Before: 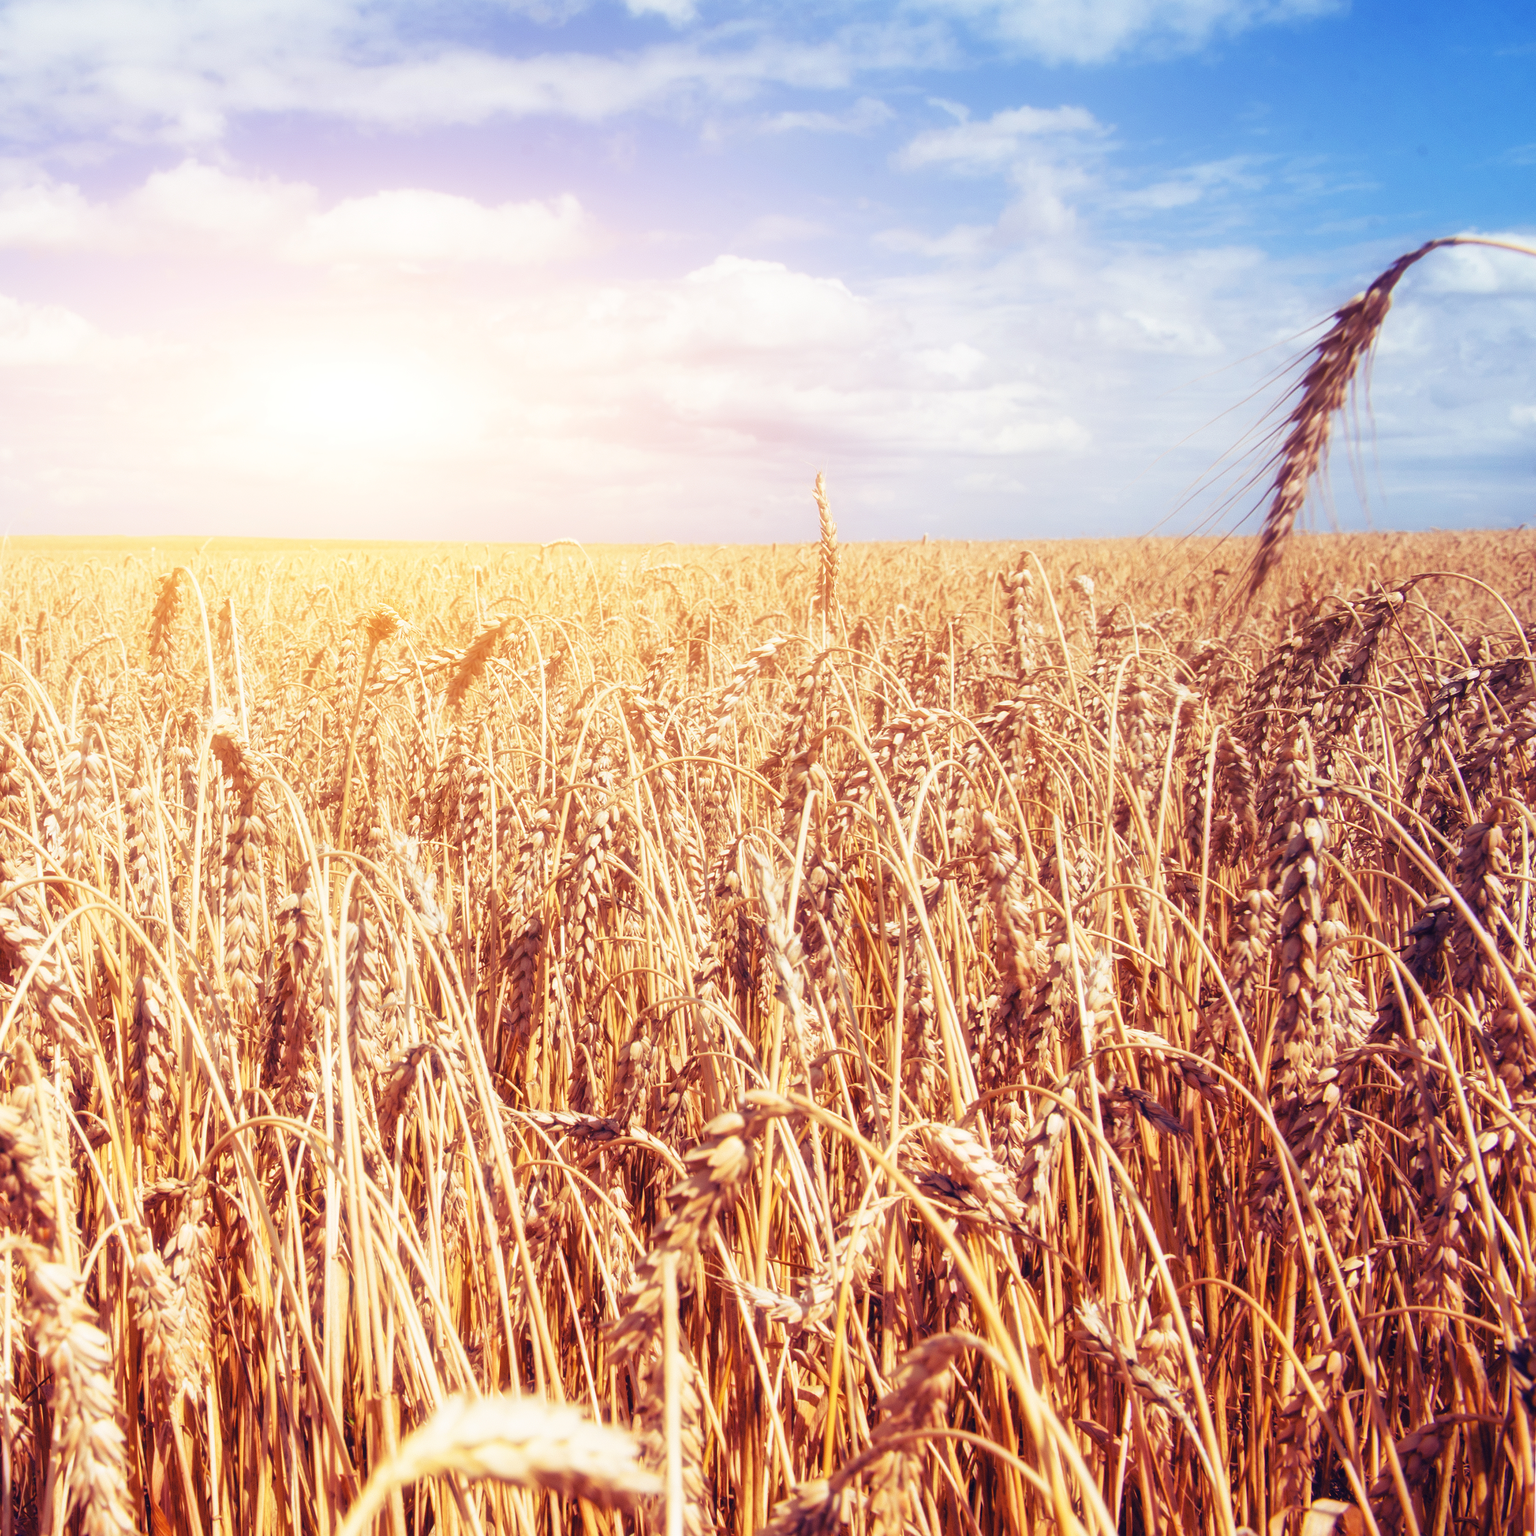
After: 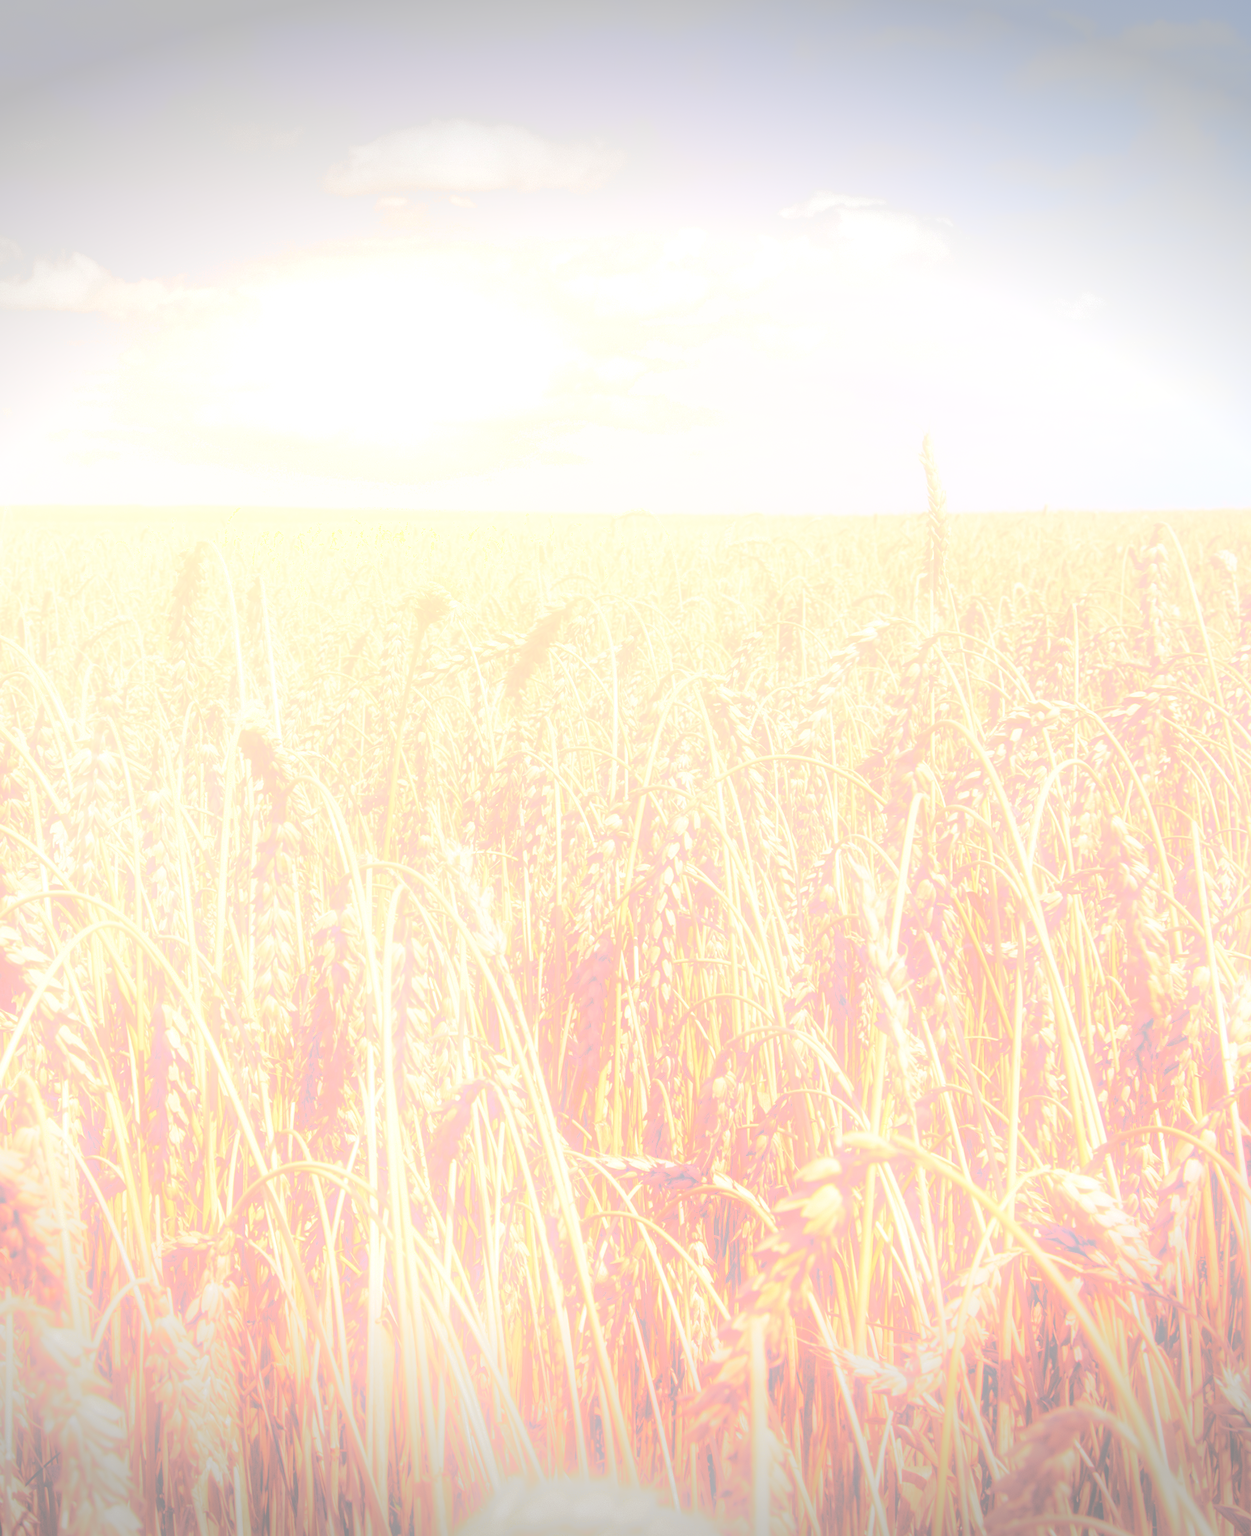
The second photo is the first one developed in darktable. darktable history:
crop: top 5.793%, right 27.902%, bottom 5.745%
shadows and highlights: shadows -39.93, highlights 63.19, soften with gaussian
exposure: black level correction -0.086, compensate exposure bias true, compensate highlight preservation false
vignetting: fall-off start 99.39%, width/height ratio 1.306
tone equalizer: -7 EV 0.163 EV, -6 EV 0.636 EV, -5 EV 1.16 EV, -4 EV 1.32 EV, -3 EV 1.15 EV, -2 EV 0.6 EV, -1 EV 0.145 EV, edges refinement/feathering 500, mask exposure compensation -1.57 EV, preserve details no
